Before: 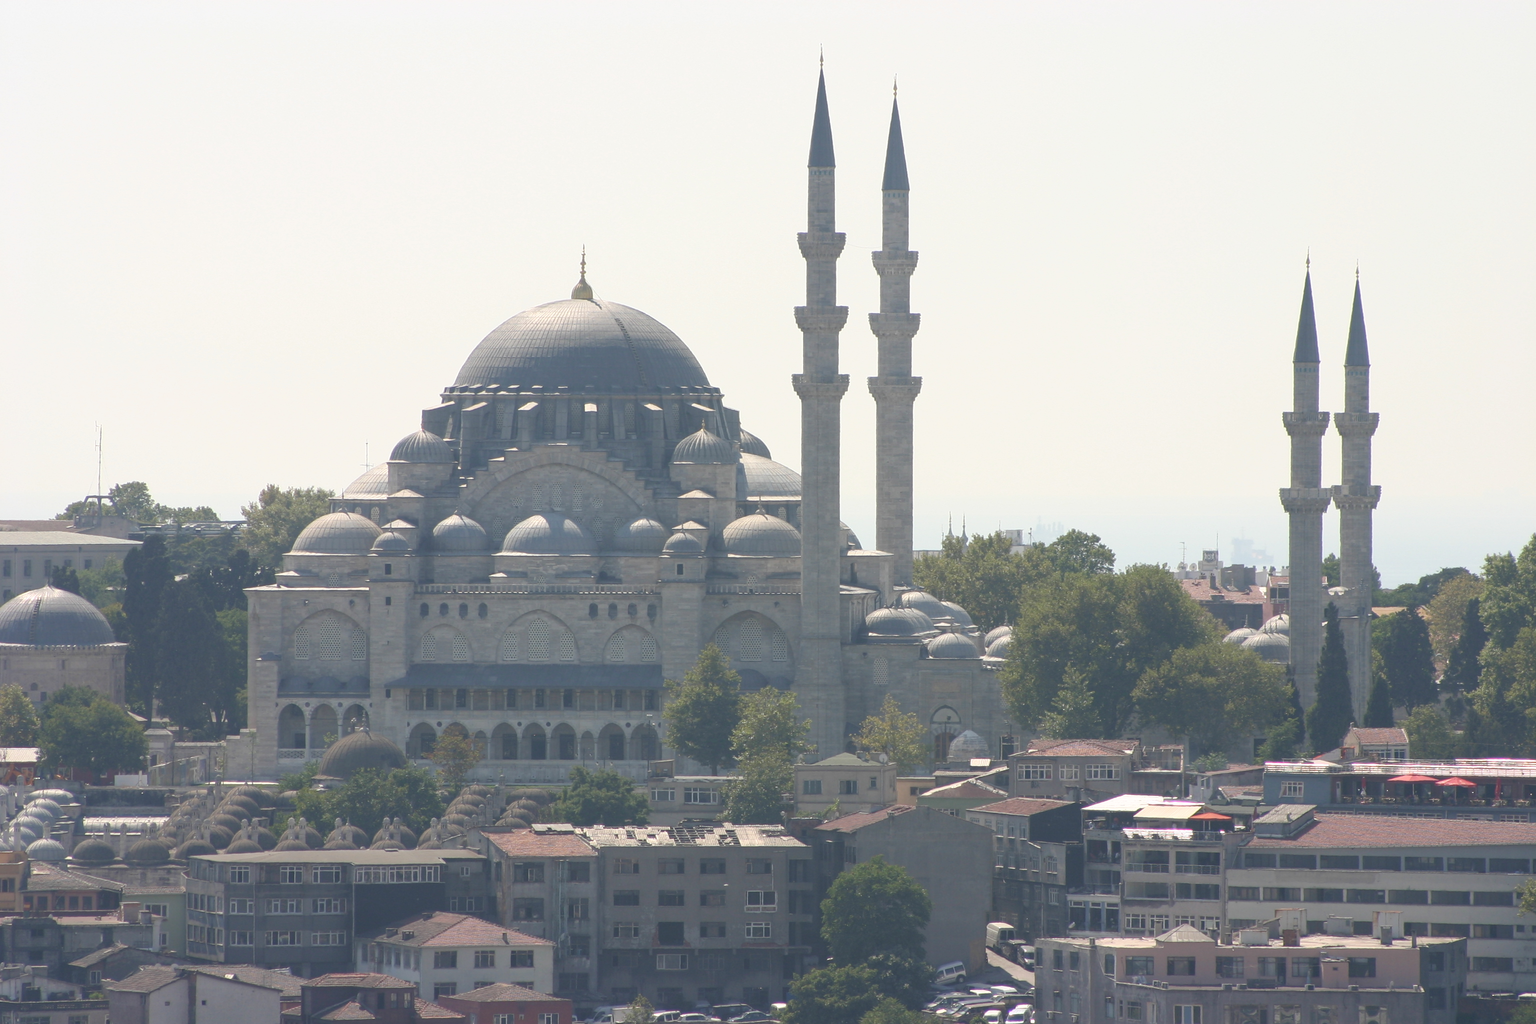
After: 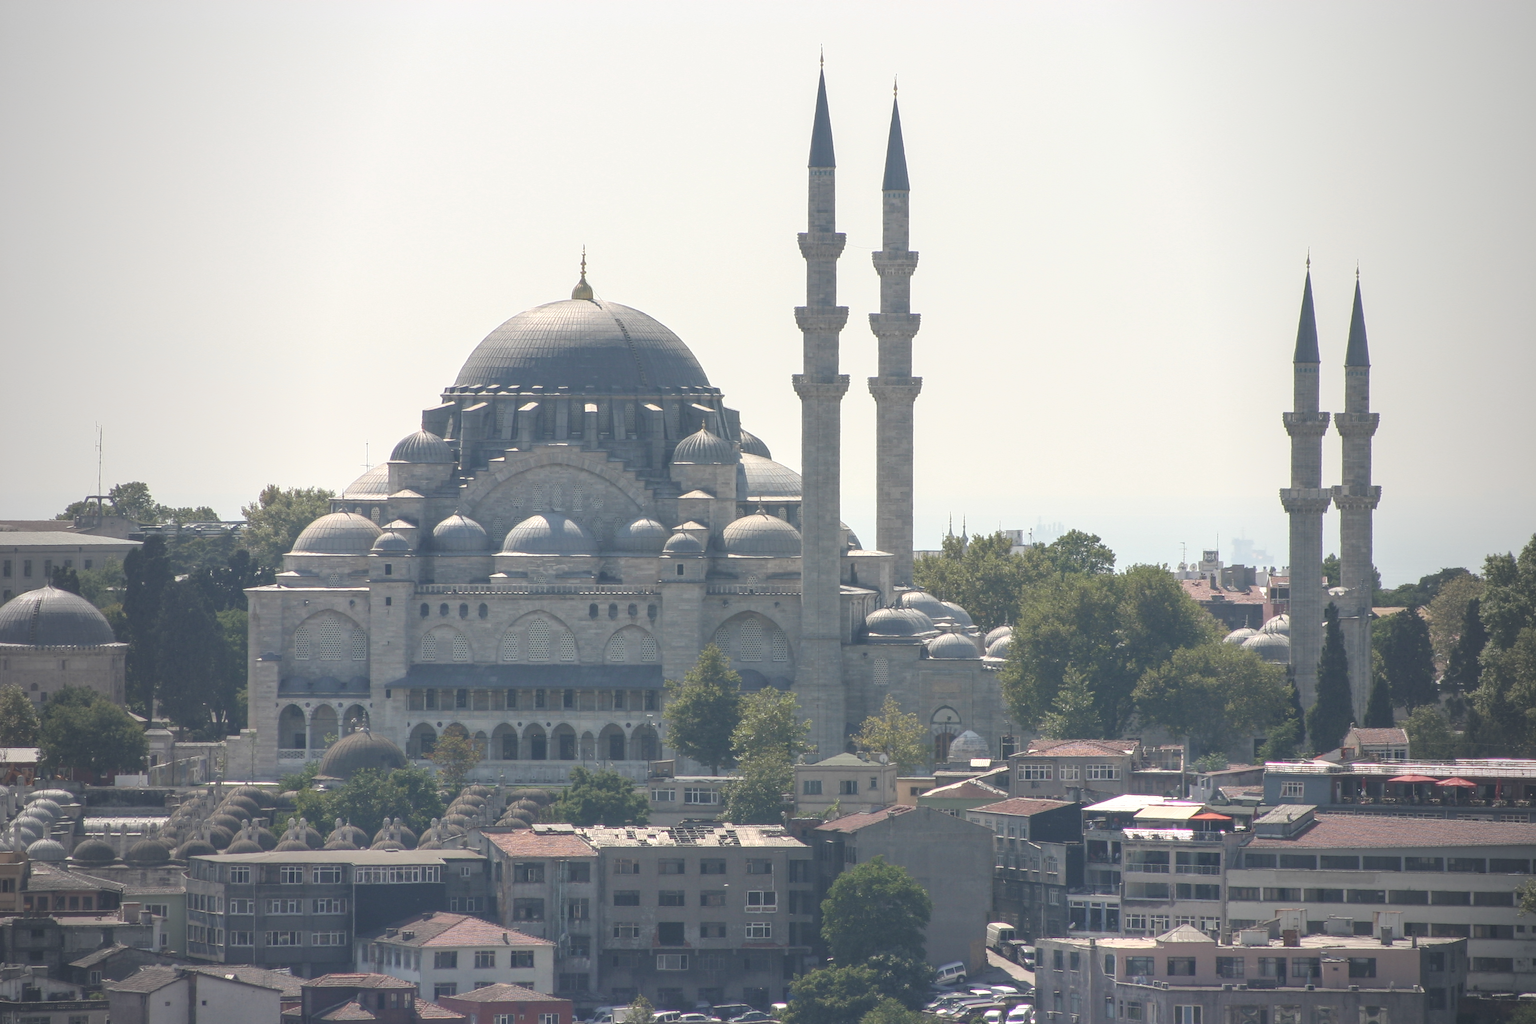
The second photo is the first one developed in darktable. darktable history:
vignetting: fall-off start 96.25%, fall-off radius 99.01%, width/height ratio 0.612, unbound false
local contrast: on, module defaults
